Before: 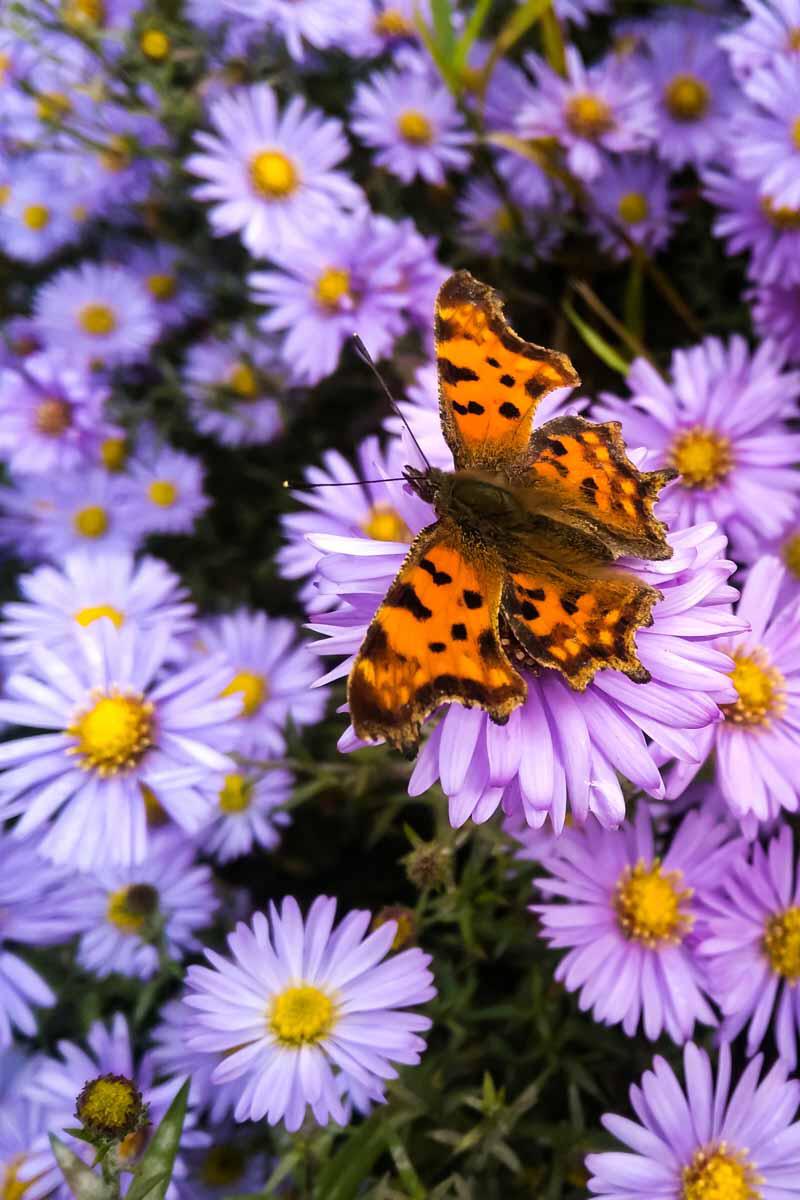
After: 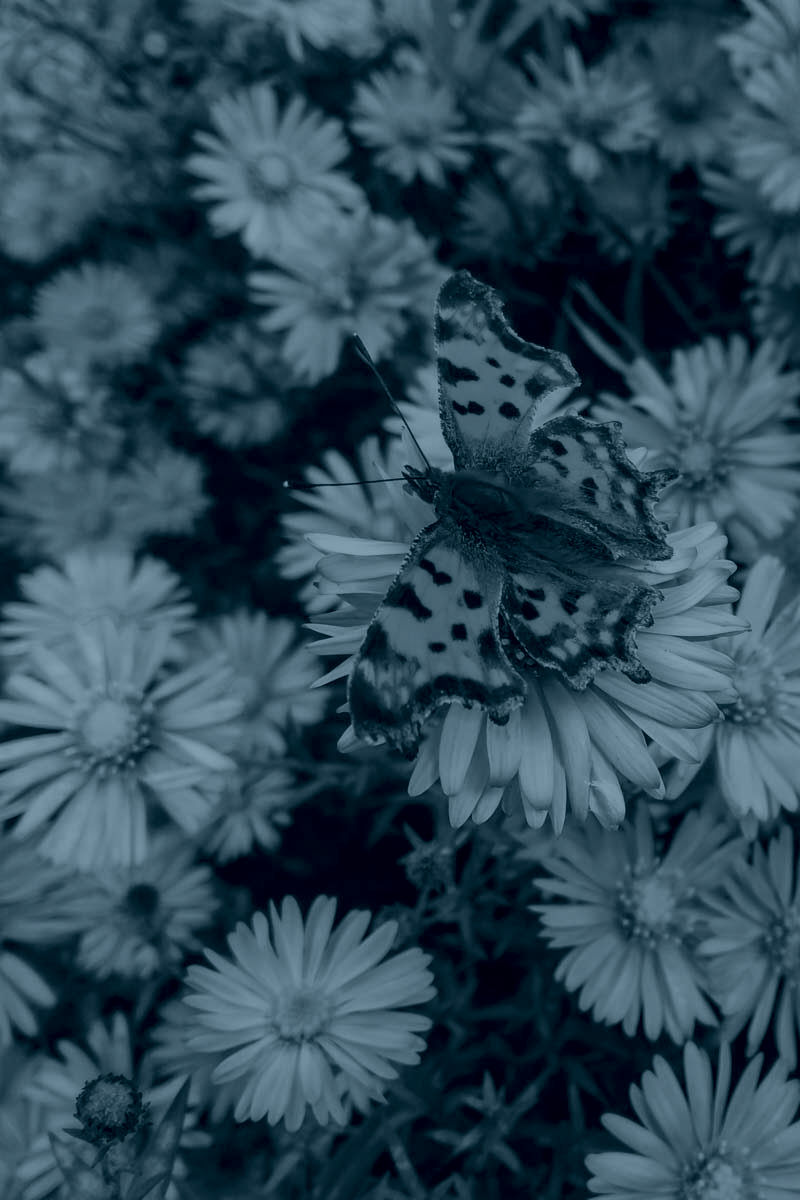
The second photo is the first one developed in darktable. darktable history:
exposure: exposure 0.6 EV, compensate highlight preservation false
colorize: hue 194.4°, saturation 29%, source mix 61.75%, lightness 3.98%, version 1
local contrast: detail 110%
